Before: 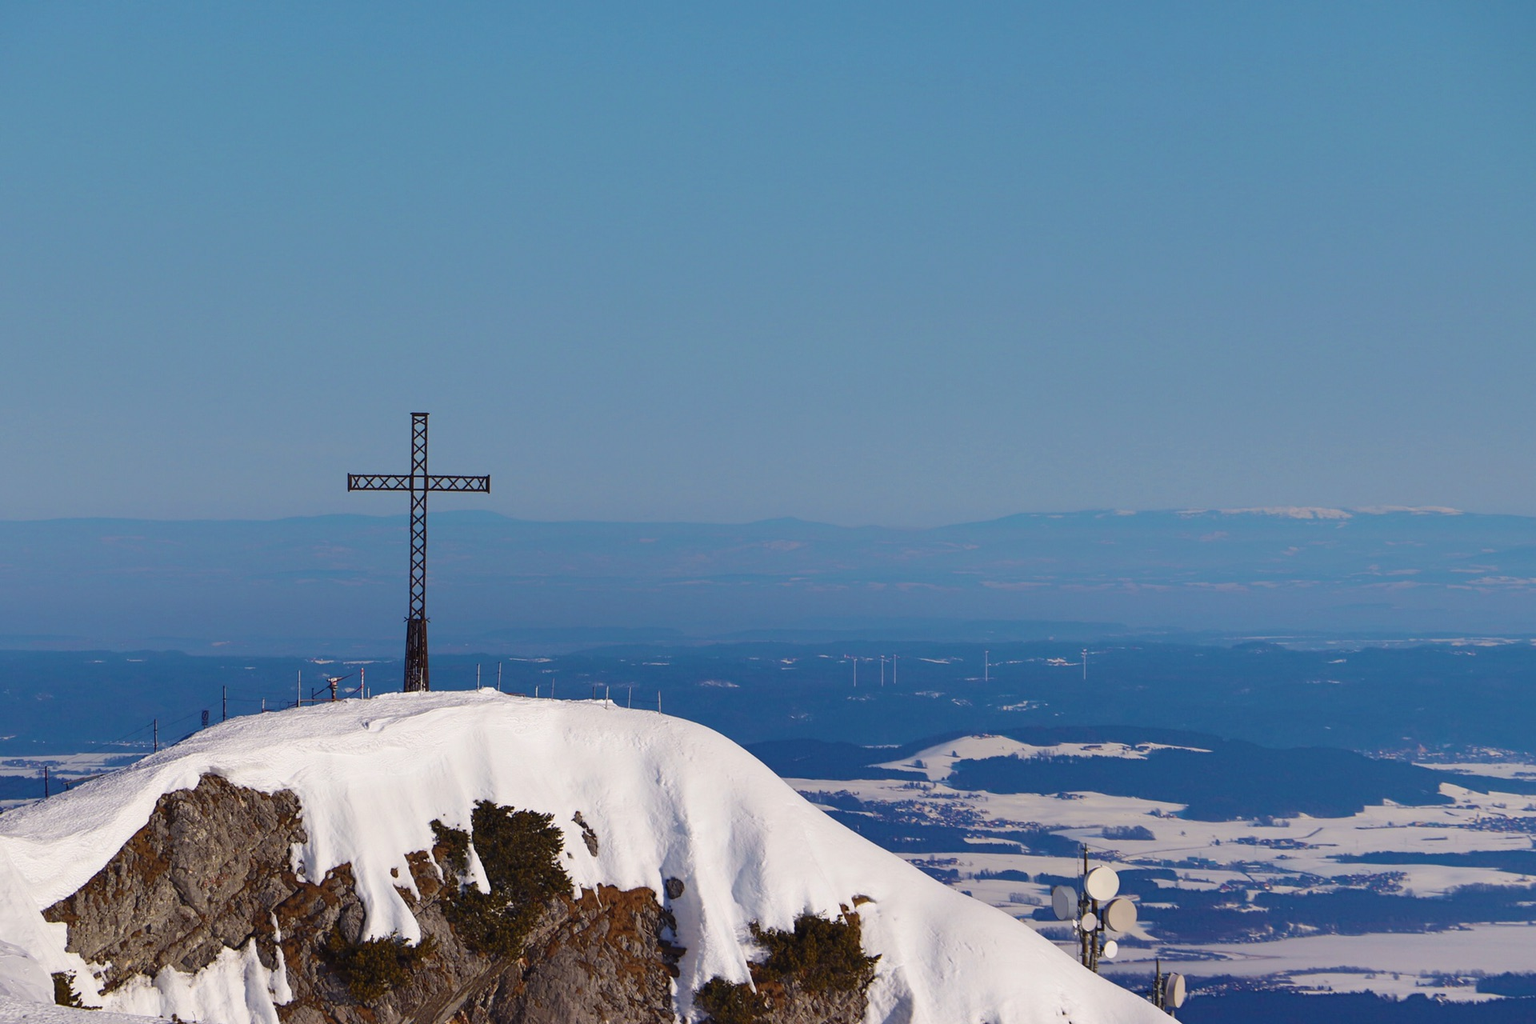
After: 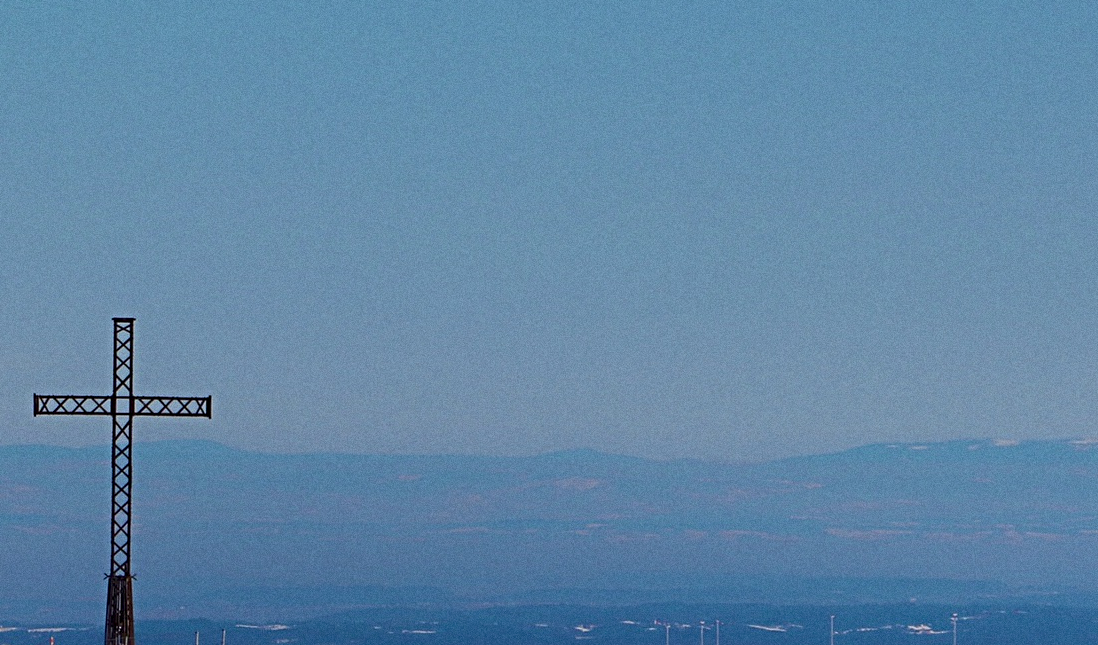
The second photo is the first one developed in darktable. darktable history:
grain: coarseness 0.09 ISO
sharpen: radius 4.883
local contrast: highlights 100%, shadows 100%, detail 120%, midtone range 0.2
crop: left 20.932%, top 15.471%, right 21.848%, bottom 34.081%
